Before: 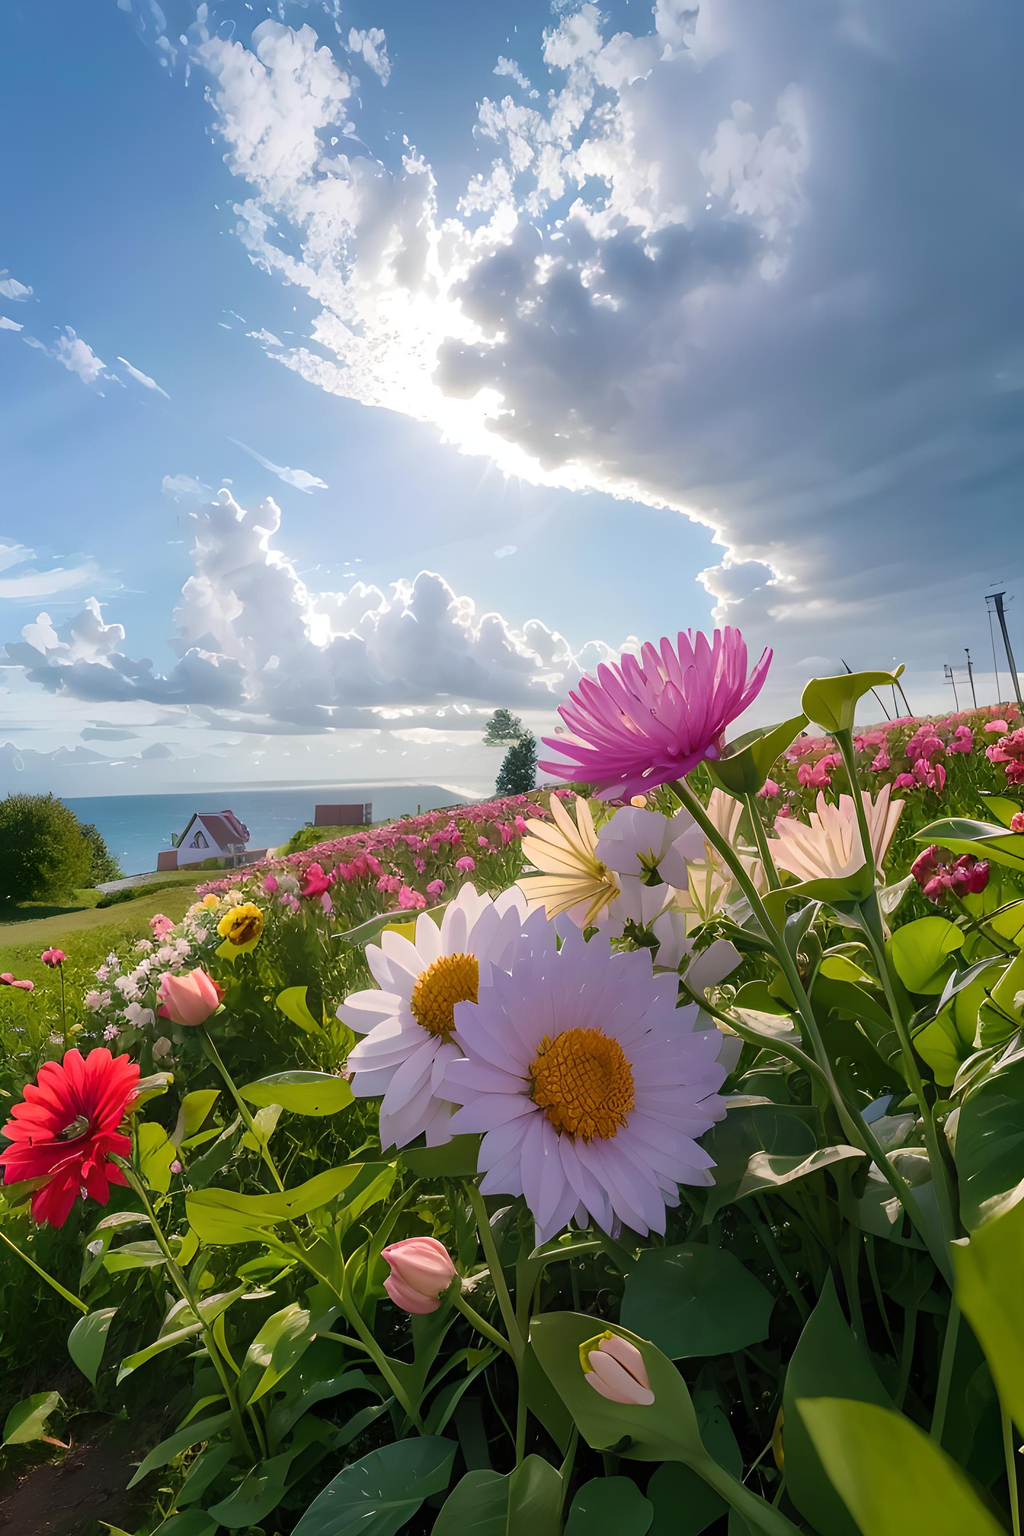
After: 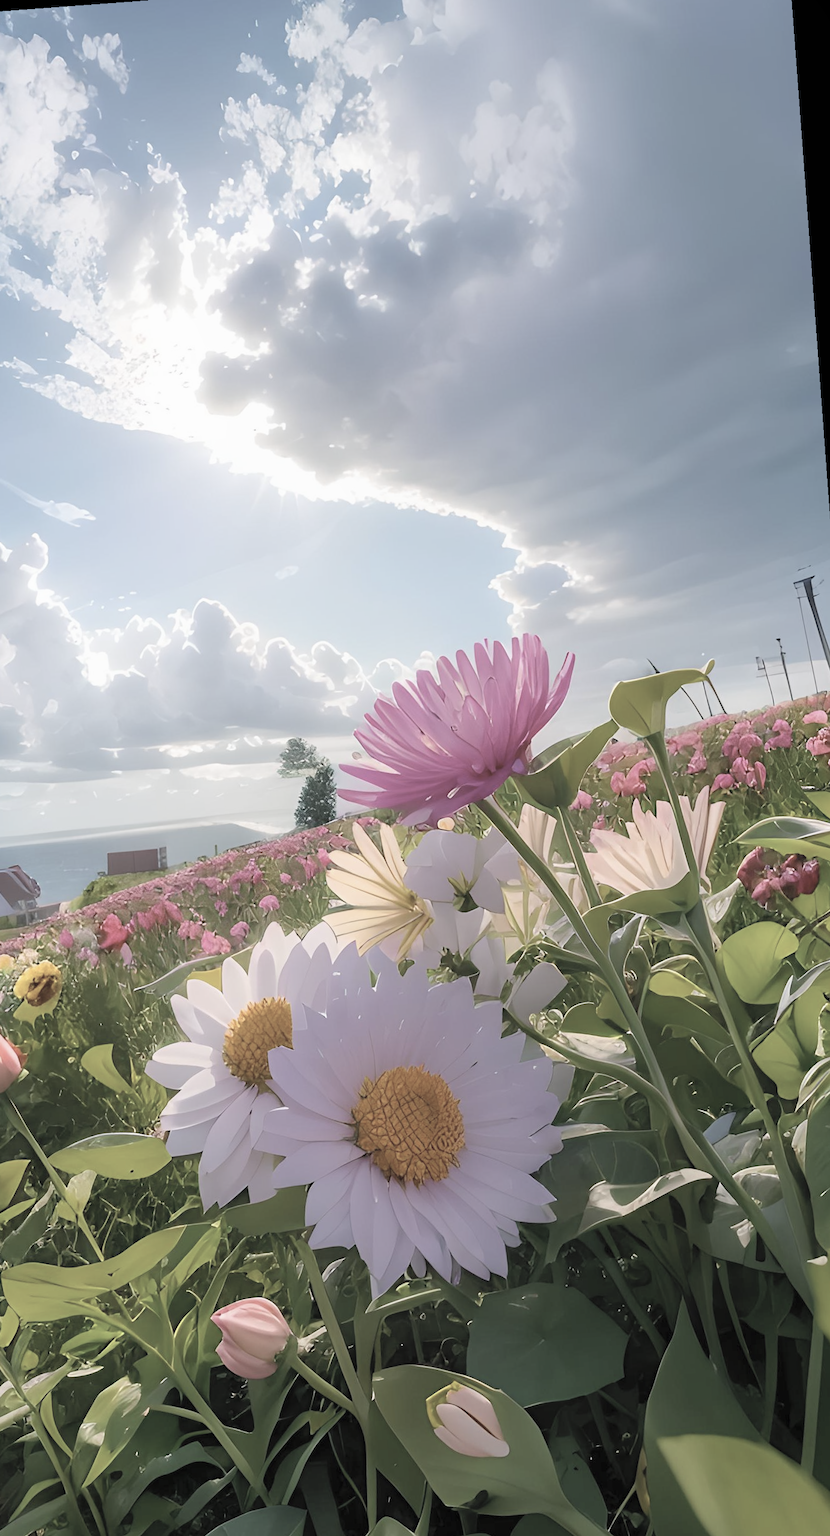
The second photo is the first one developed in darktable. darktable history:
local contrast: mode bilateral grid, contrast 100, coarseness 100, detail 91%, midtone range 0.2
rotate and perspective: rotation -4.25°, automatic cropping off
crop and rotate: left 24.034%, top 2.838%, right 6.406%, bottom 6.299%
contrast brightness saturation: brightness 0.18, saturation -0.5
